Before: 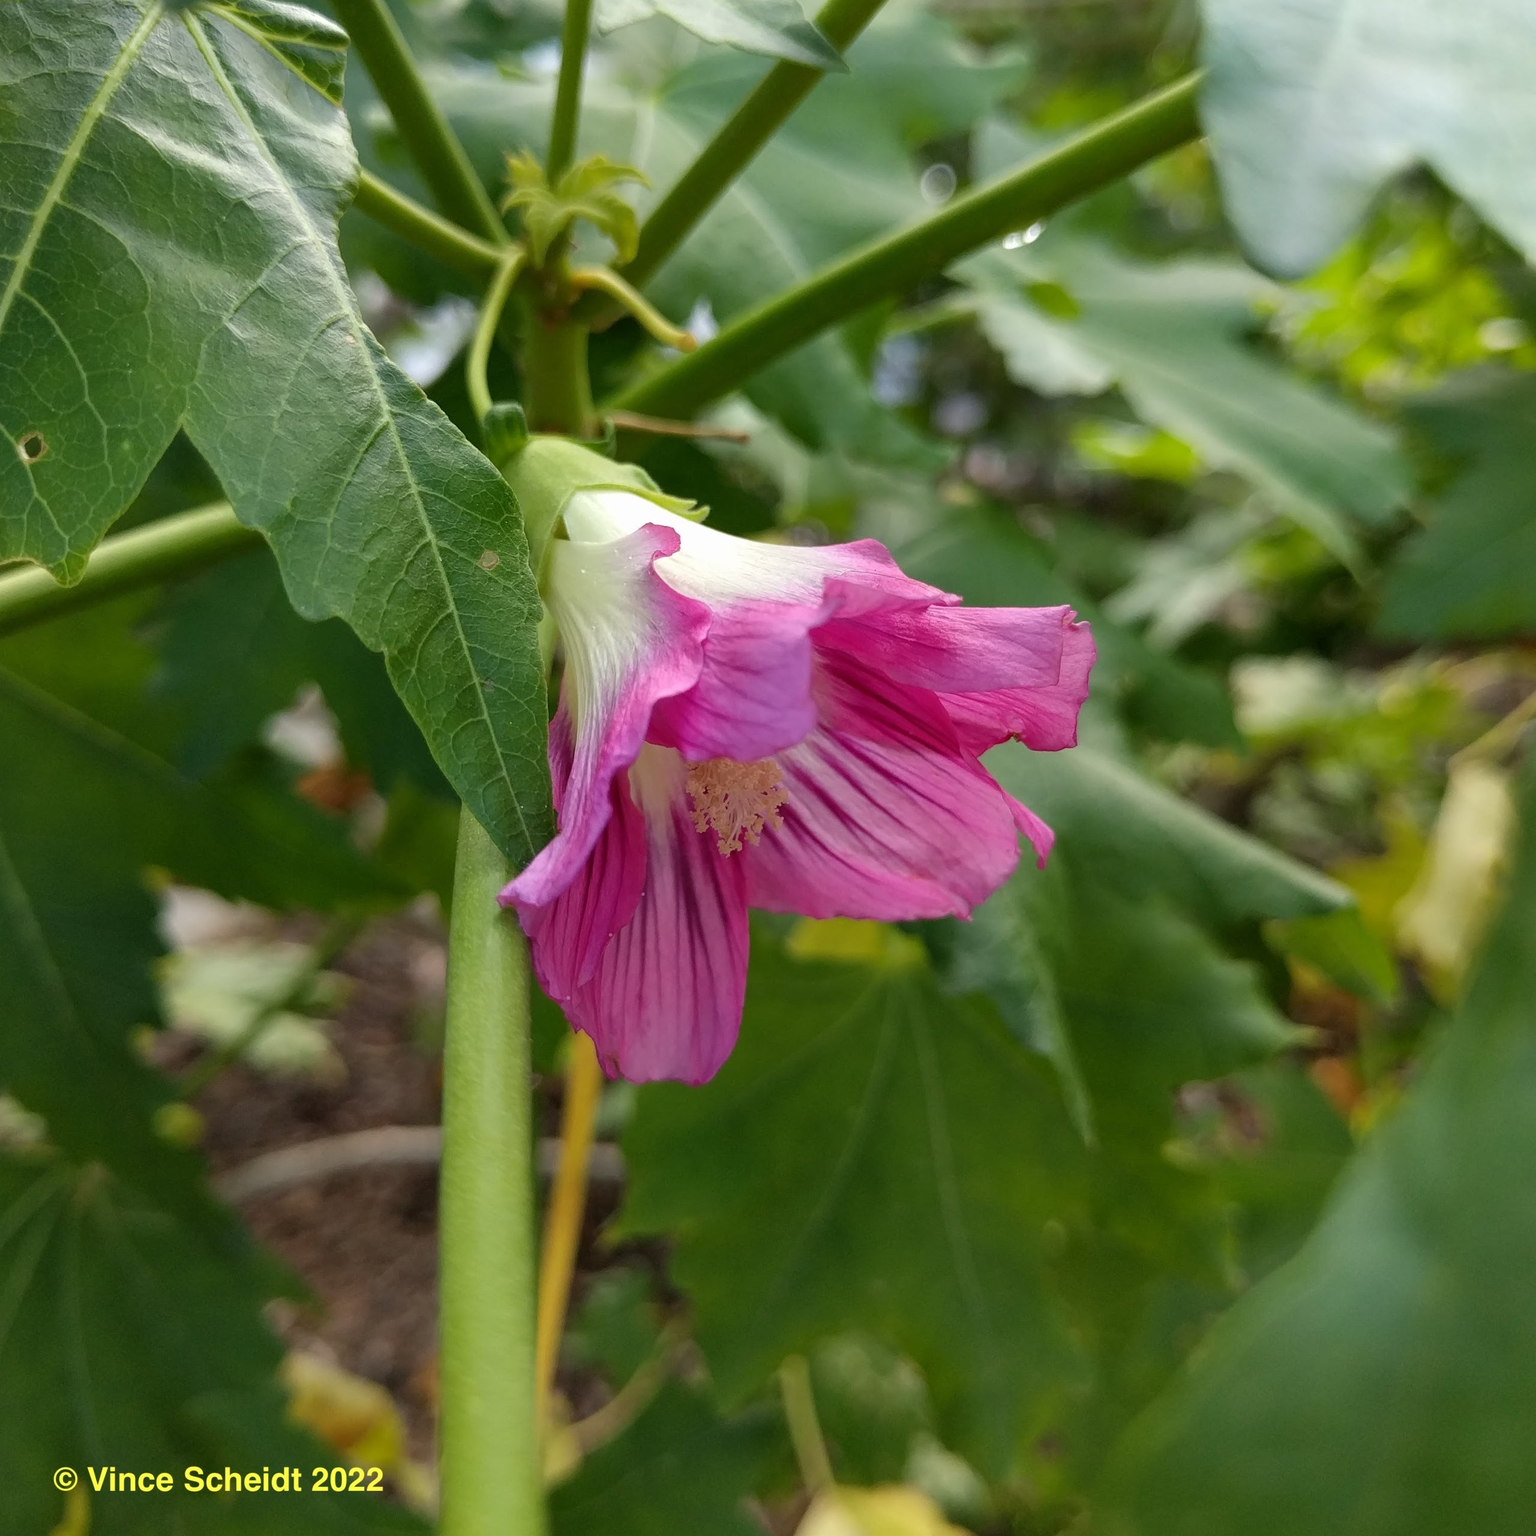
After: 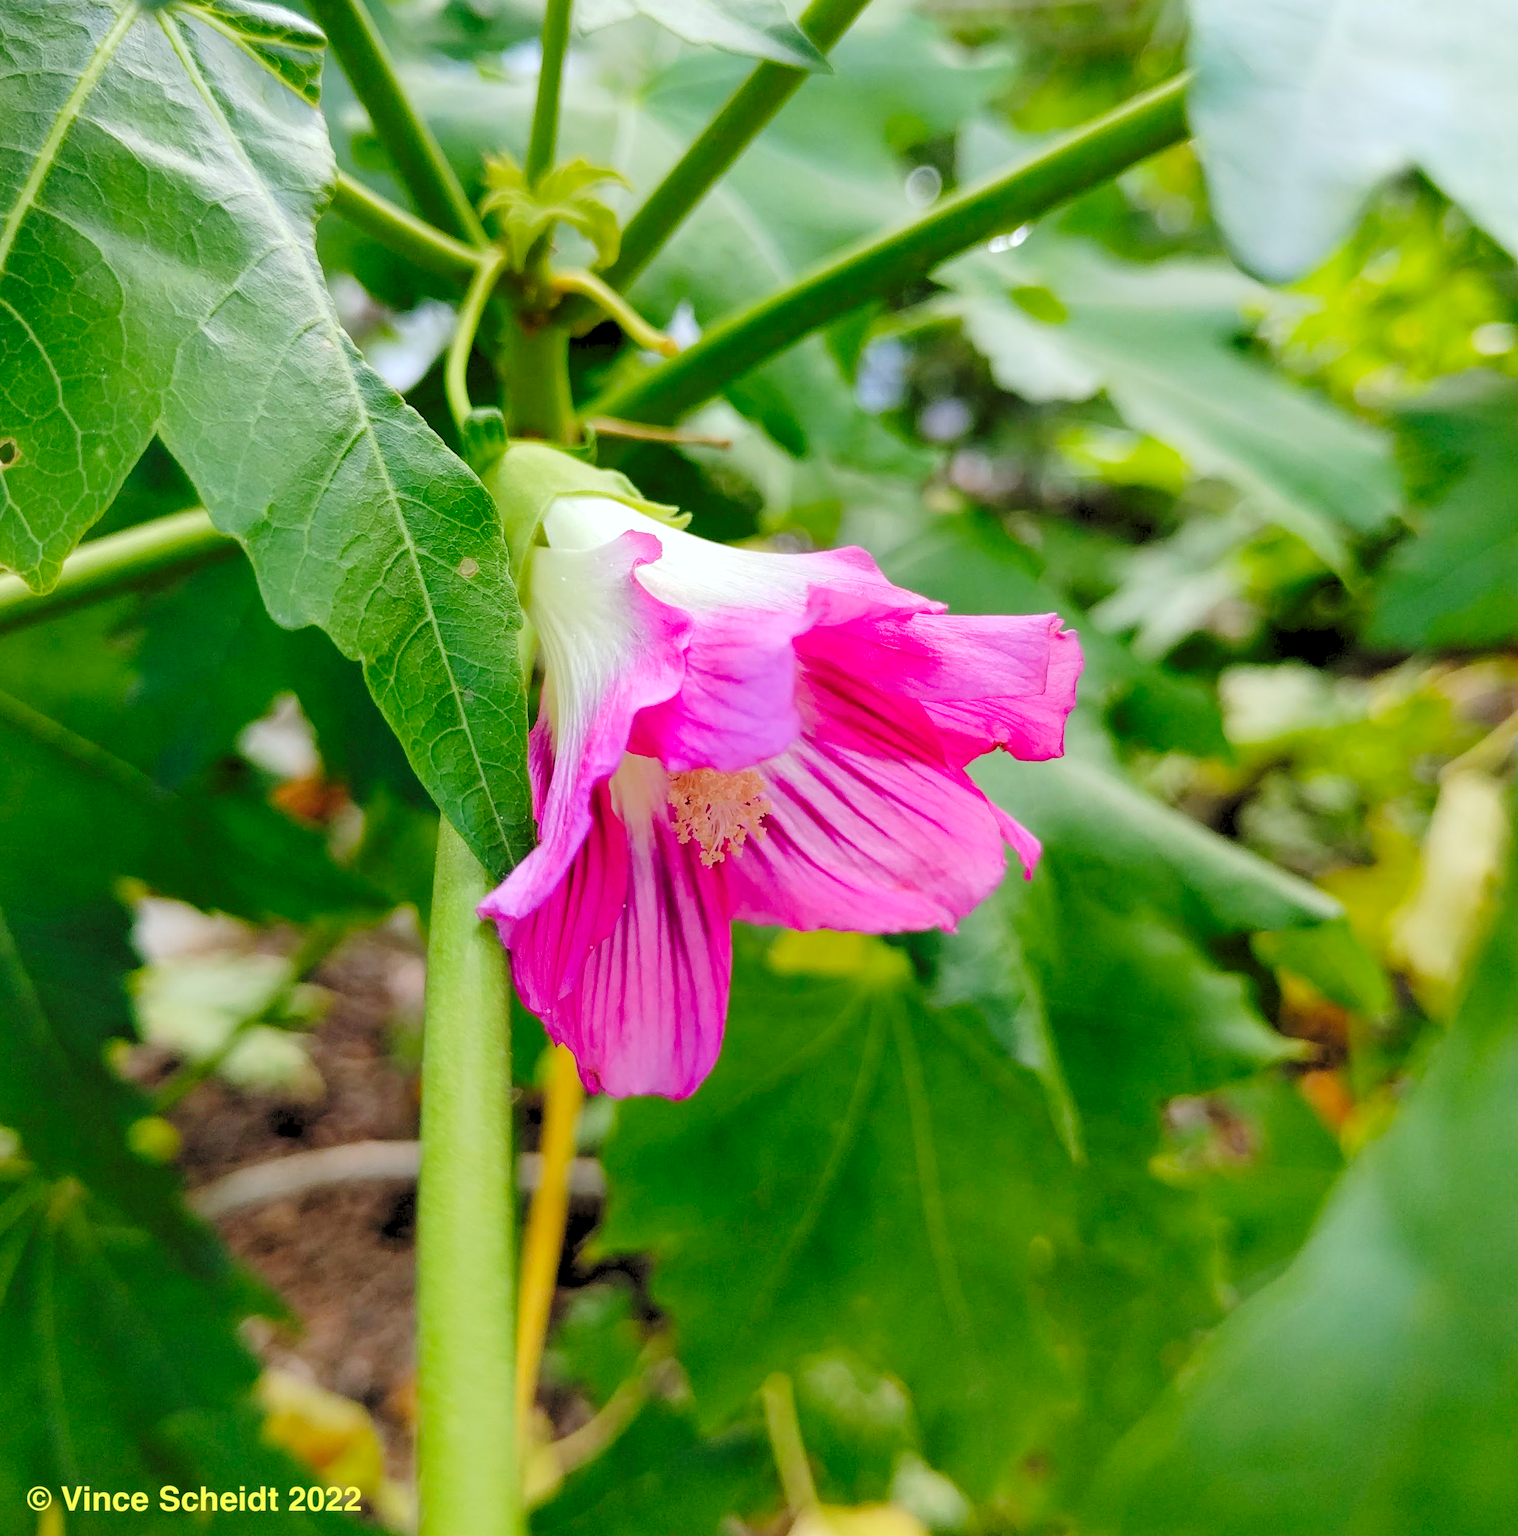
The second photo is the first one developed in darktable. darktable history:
levels: levels [0.072, 0.414, 0.976]
crop and rotate: left 1.774%, right 0.633%, bottom 1.28%
tone curve: curves: ch0 [(0, 0) (0.003, 0.005) (0.011, 0.006) (0.025, 0.013) (0.044, 0.027) (0.069, 0.042) (0.1, 0.06) (0.136, 0.085) (0.177, 0.118) (0.224, 0.171) (0.277, 0.239) (0.335, 0.314) (0.399, 0.394) (0.468, 0.473) (0.543, 0.552) (0.623, 0.64) (0.709, 0.718) (0.801, 0.801) (0.898, 0.882) (1, 1)], preserve colors none
white balance: red 0.974, blue 1.044
